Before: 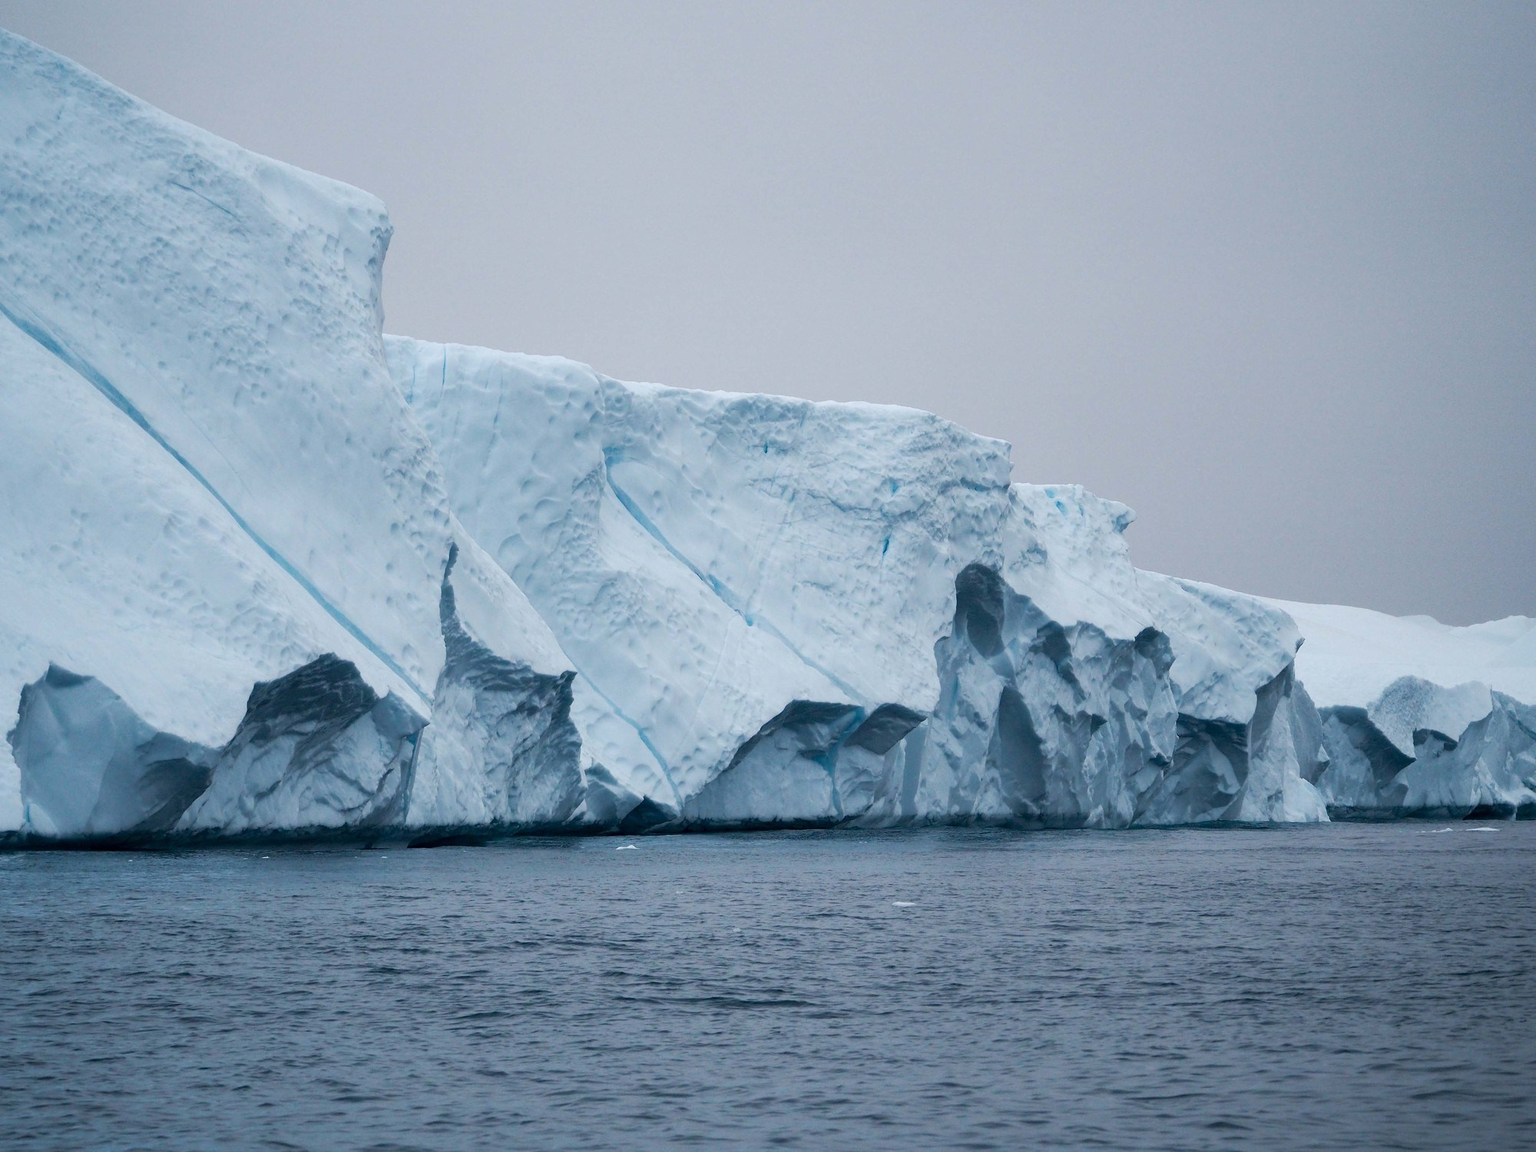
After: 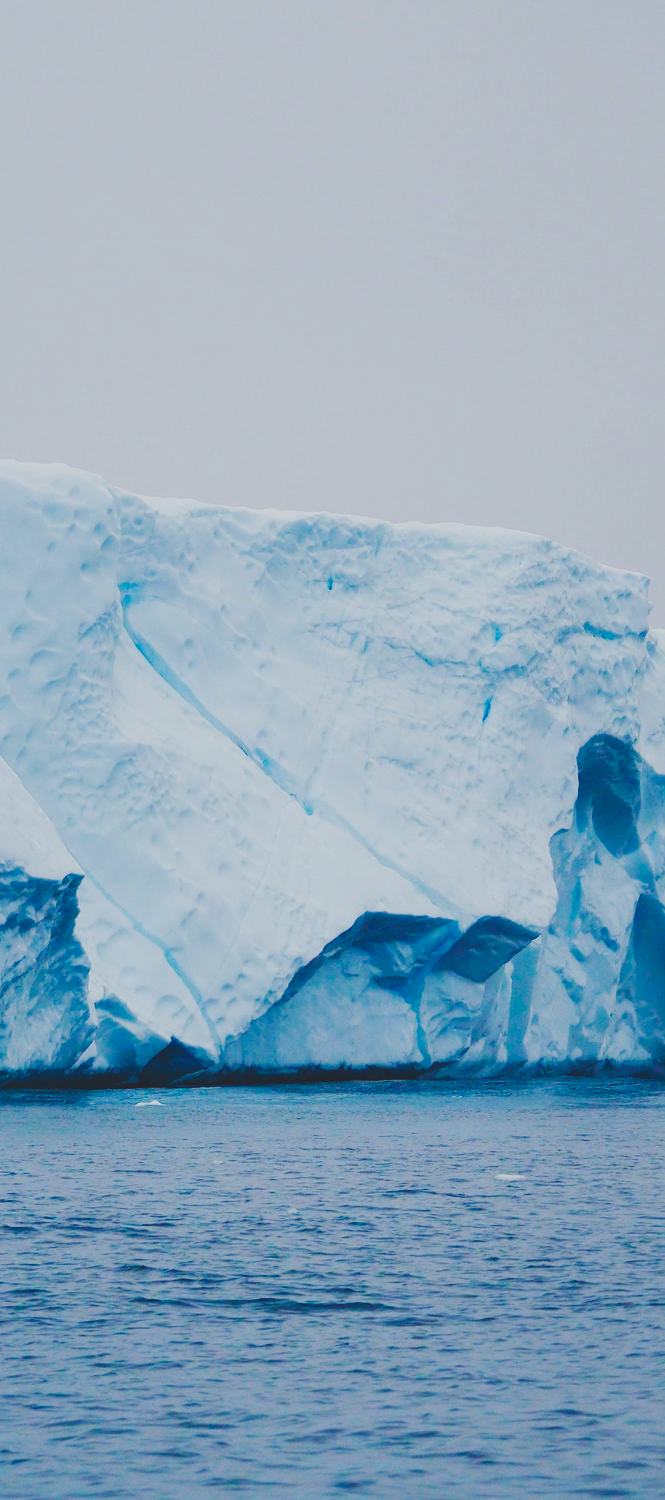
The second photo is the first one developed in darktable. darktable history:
contrast brightness saturation: contrast -0.28
color balance rgb: perceptual saturation grading › global saturation 20%, perceptual saturation grading › highlights -25%, perceptual saturation grading › shadows 50%
base curve: curves: ch0 [(0, 0) (0.036, 0.025) (0.121, 0.166) (0.206, 0.329) (0.605, 0.79) (1, 1)], preserve colors none
crop: left 33.36%, right 33.36%
